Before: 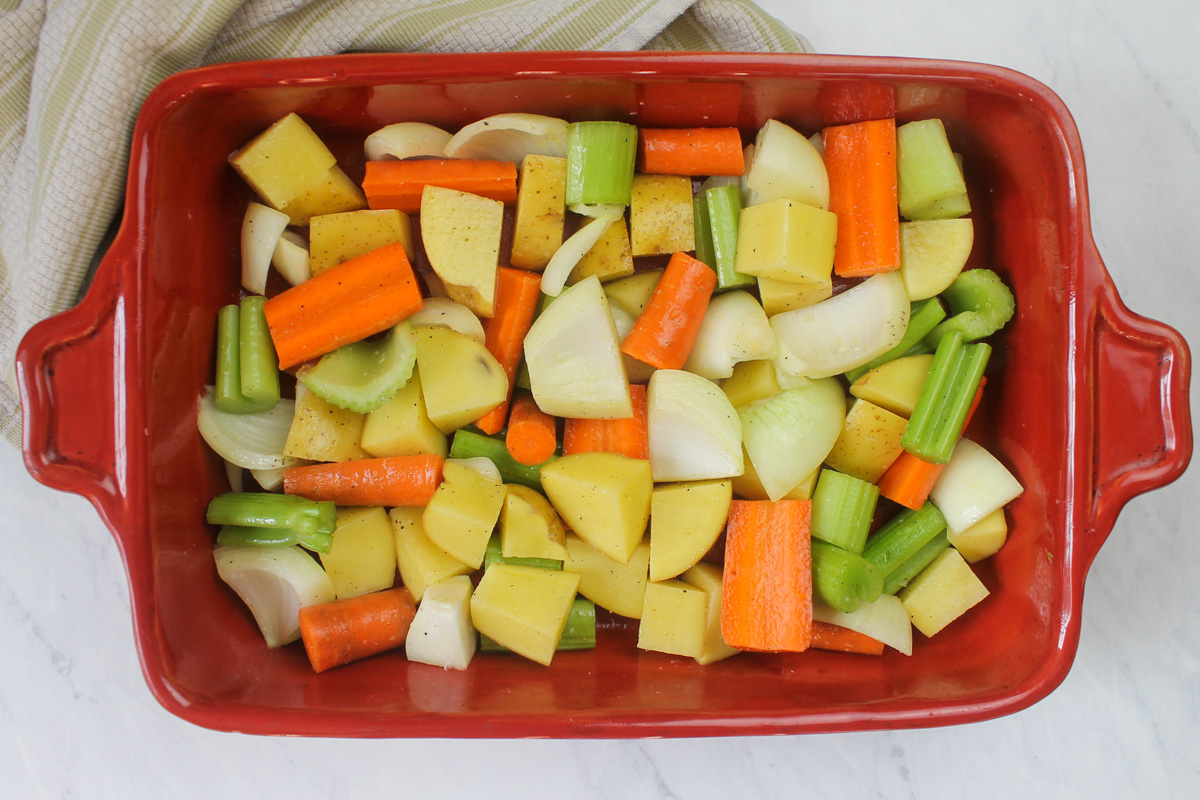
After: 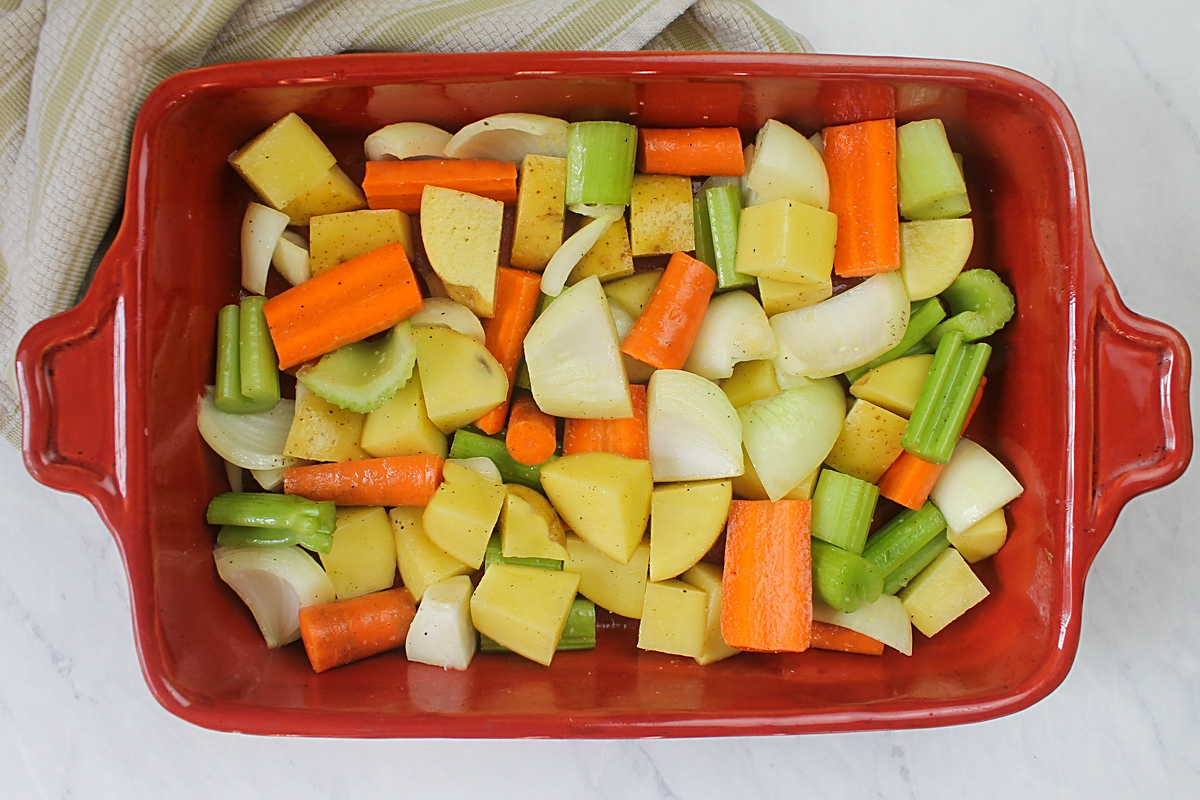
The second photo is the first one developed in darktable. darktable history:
sharpen: on, module defaults
exposure: exposure -0.013 EV, compensate highlight preservation false
